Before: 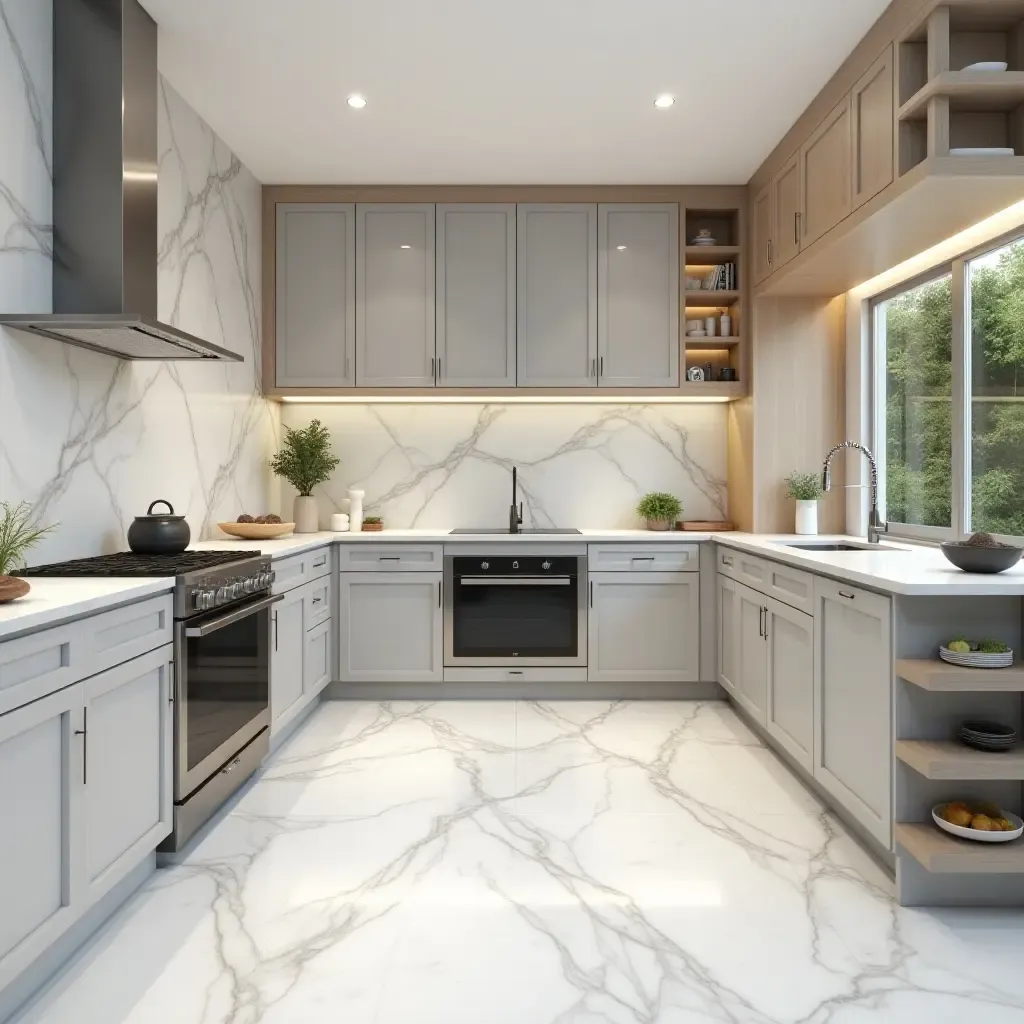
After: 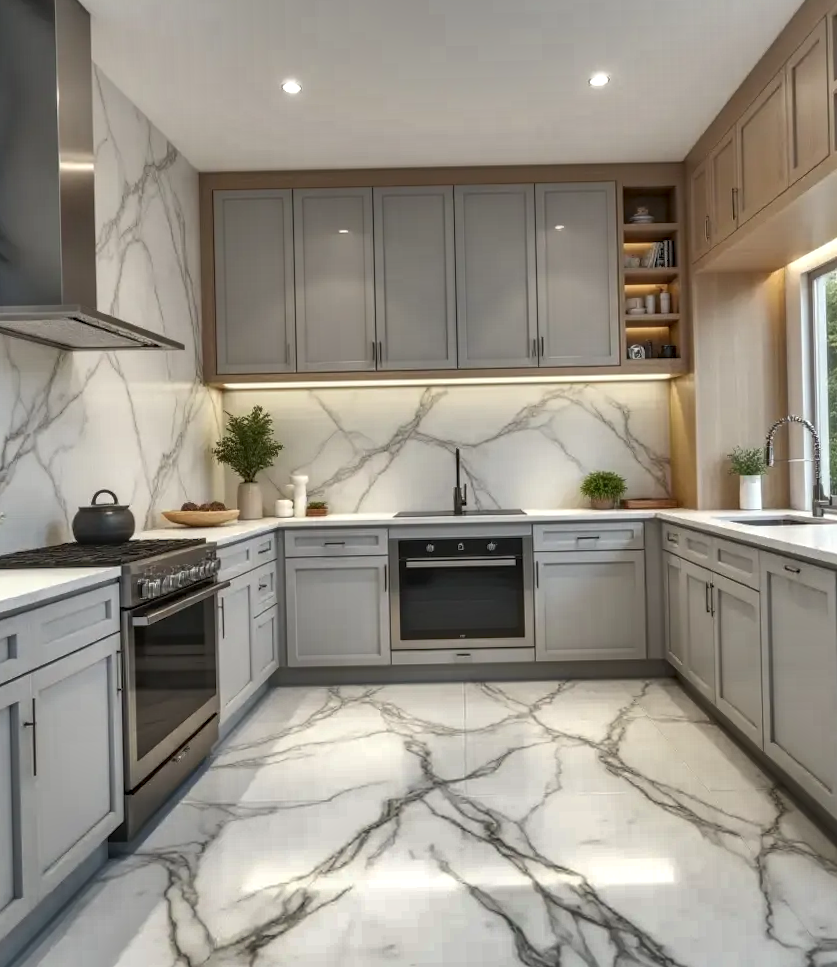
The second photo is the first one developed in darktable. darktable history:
crop and rotate: angle 1.29°, left 4.547%, top 0.777%, right 11.886%, bottom 2.629%
local contrast: highlights 3%, shadows 5%, detail 134%
shadows and highlights: shadows 24.66, highlights -79.29, soften with gaussian
